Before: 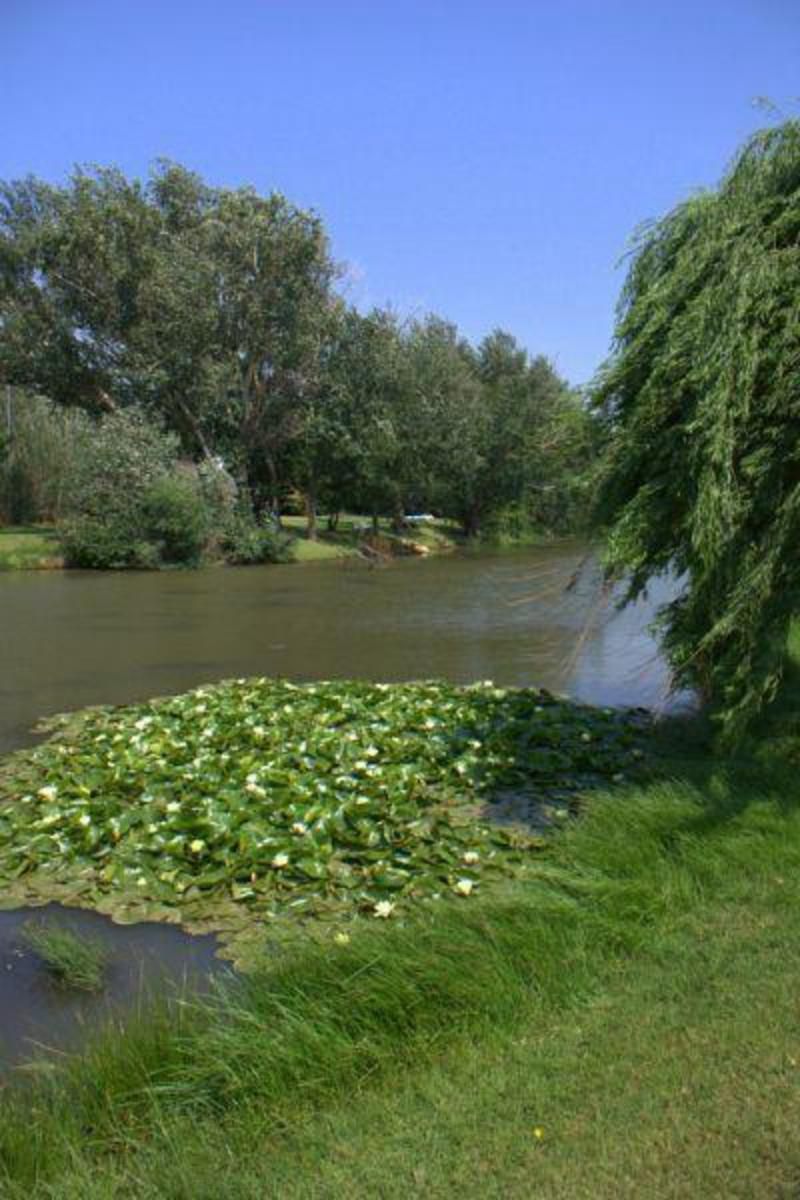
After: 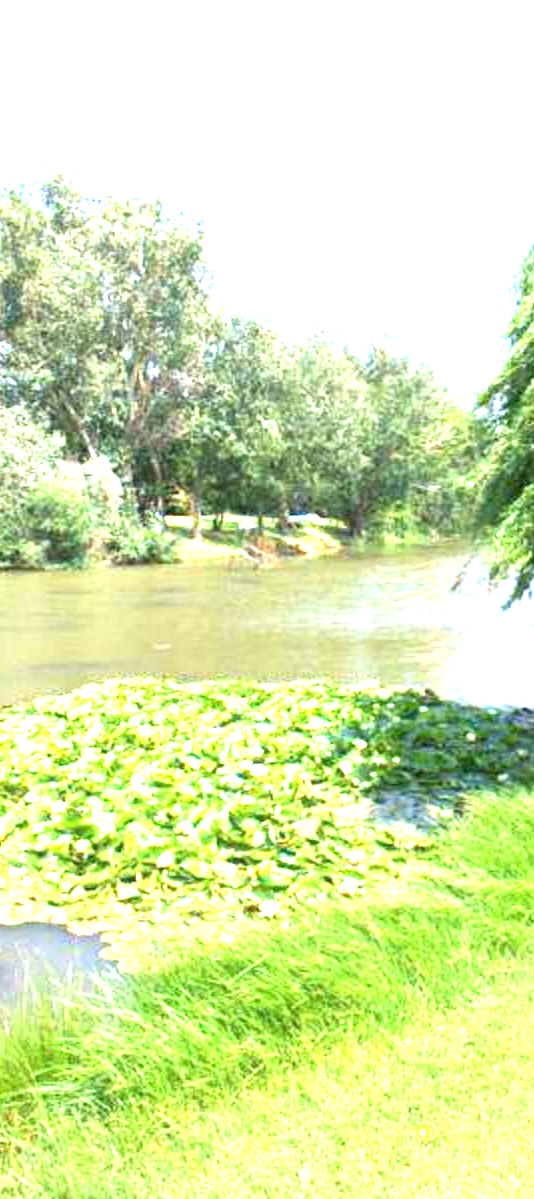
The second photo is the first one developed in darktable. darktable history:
crop and rotate: left 14.423%, right 18.749%
exposure: exposure 3.067 EV, compensate highlight preservation false
base curve: preserve colors none
